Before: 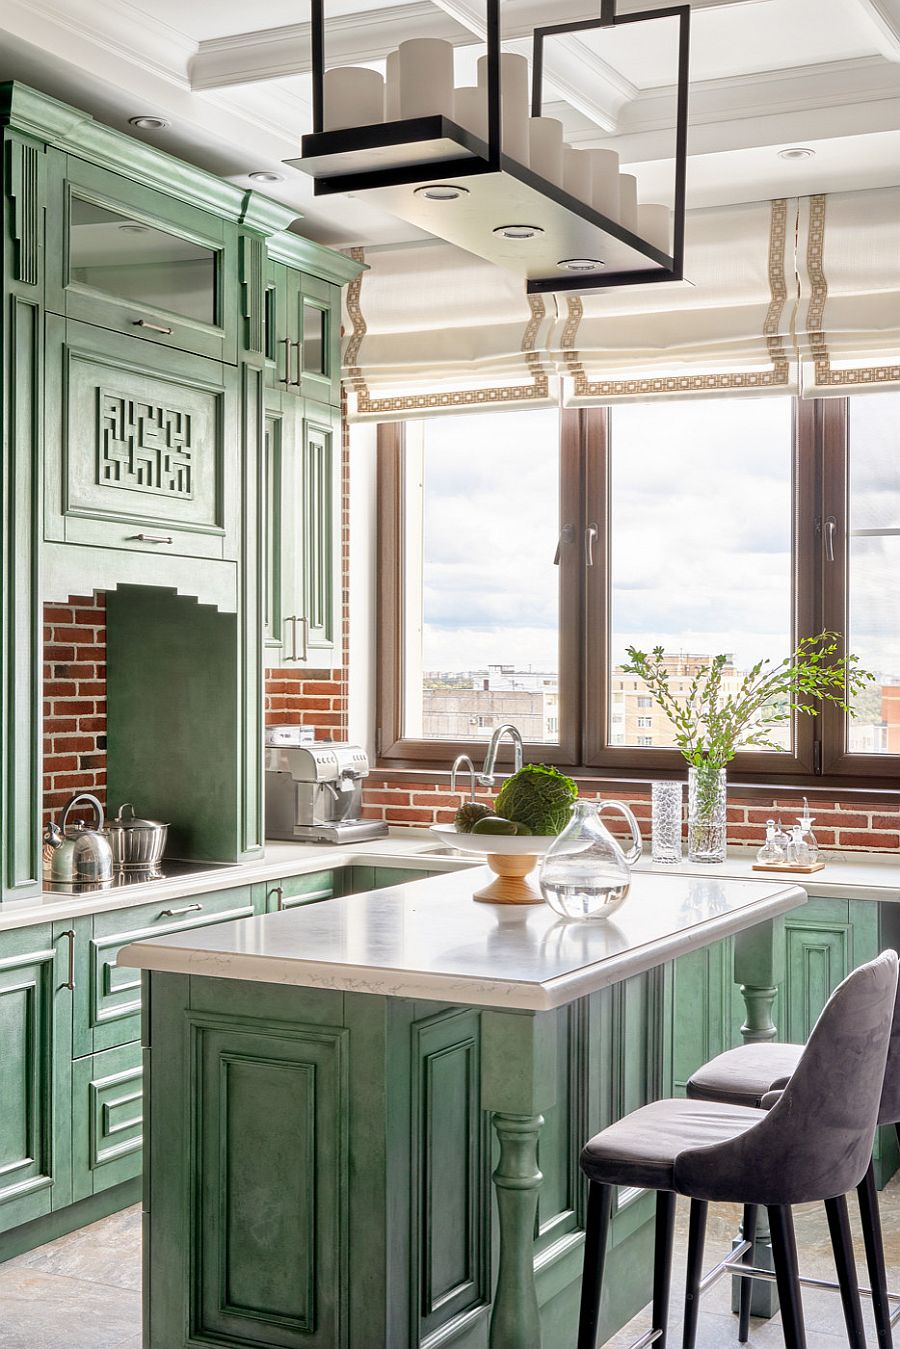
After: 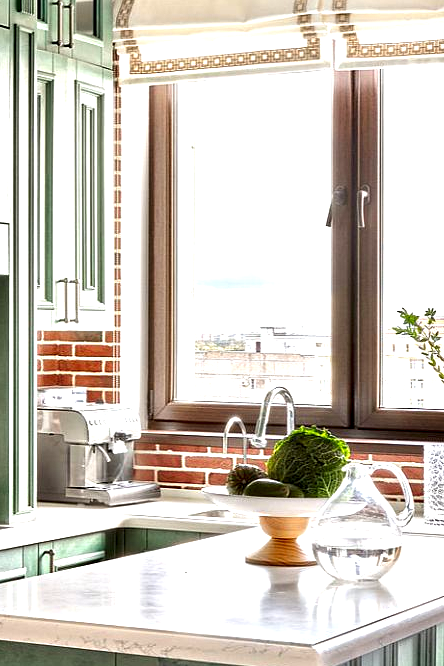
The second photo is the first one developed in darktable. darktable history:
contrast equalizer: octaves 7, y [[0.6 ×6], [0.55 ×6], [0 ×6], [0 ×6], [0 ×6]]
exposure: black level correction -0.002, exposure 0.536 EV, compensate exposure bias true, compensate highlight preservation false
crop: left 25.362%, top 25.096%, right 25.27%, bottom 25.488%
